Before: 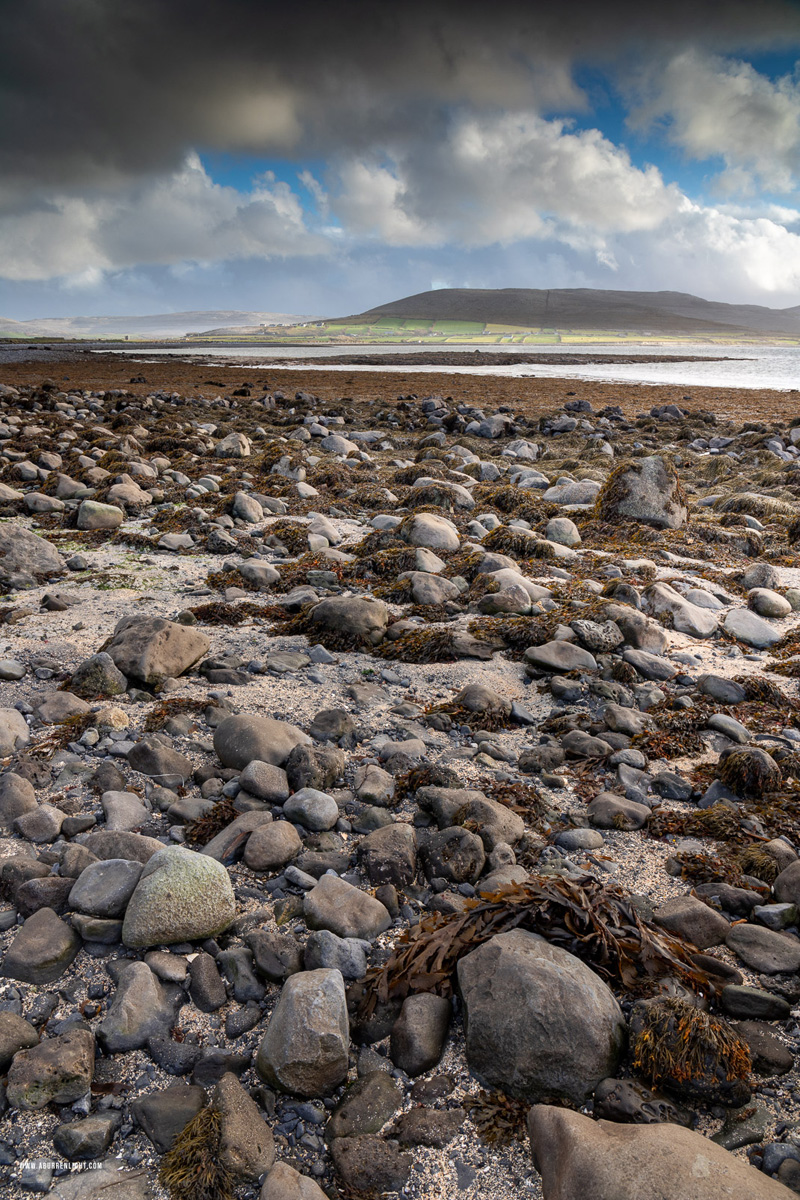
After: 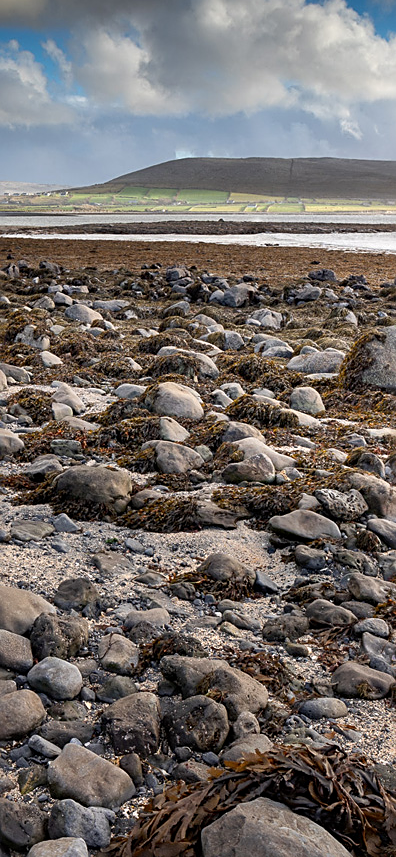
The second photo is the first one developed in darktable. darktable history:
sharpen: on, module defaults
crop: left 32.075%, top 10.976%, right 18.355%, bottom 17.596%
